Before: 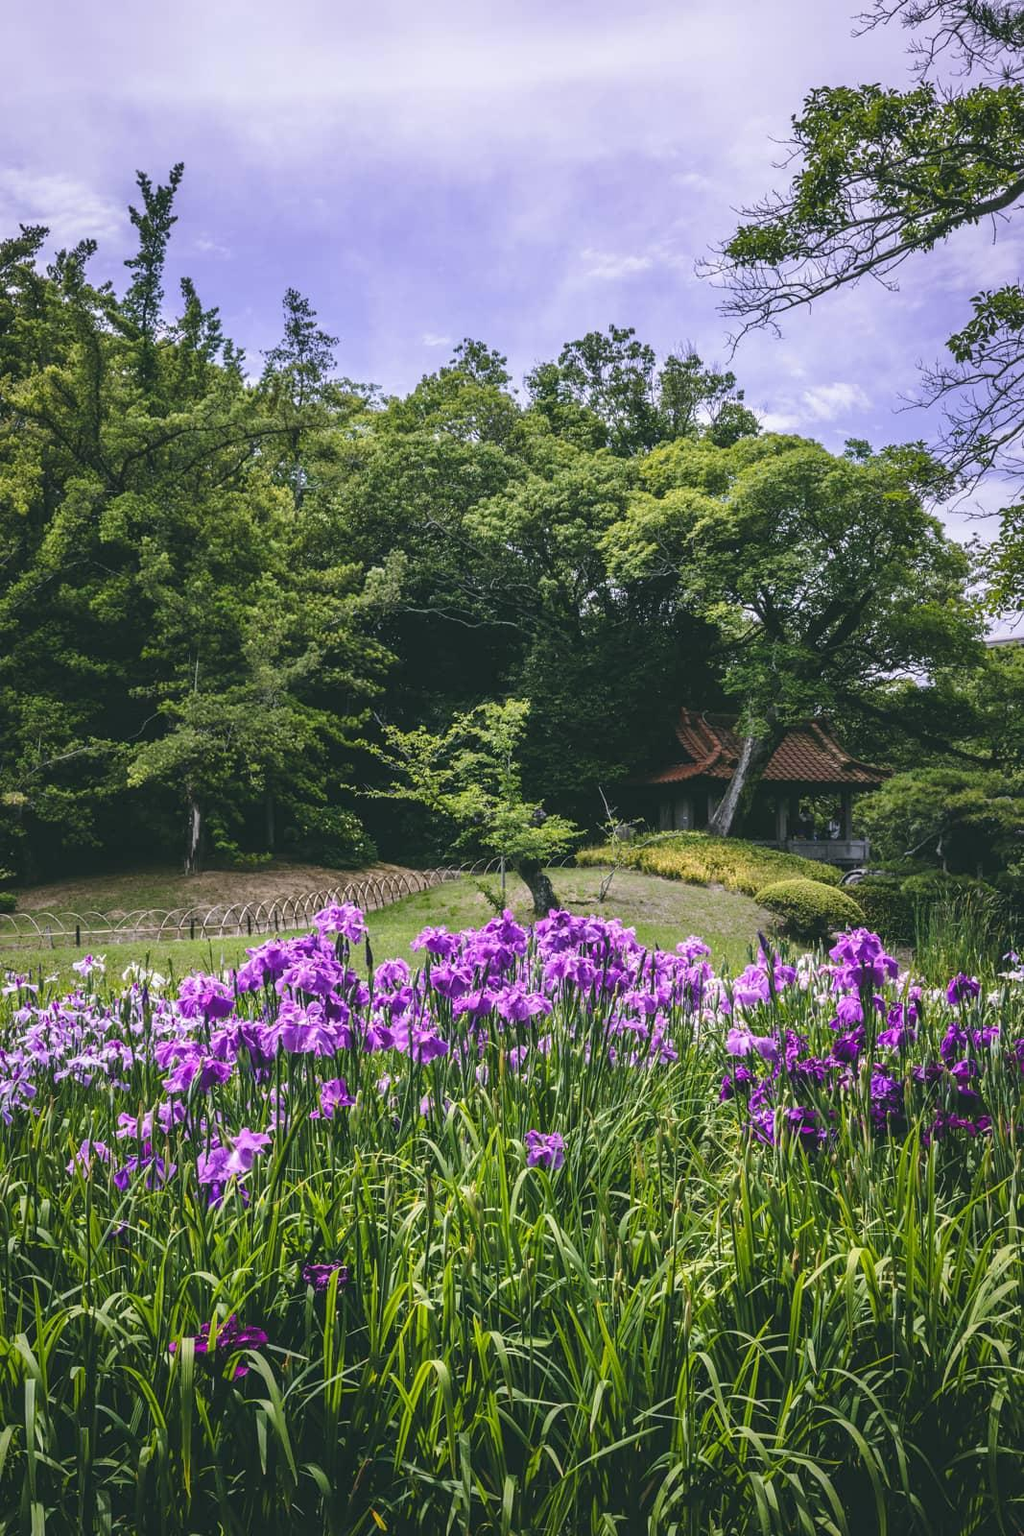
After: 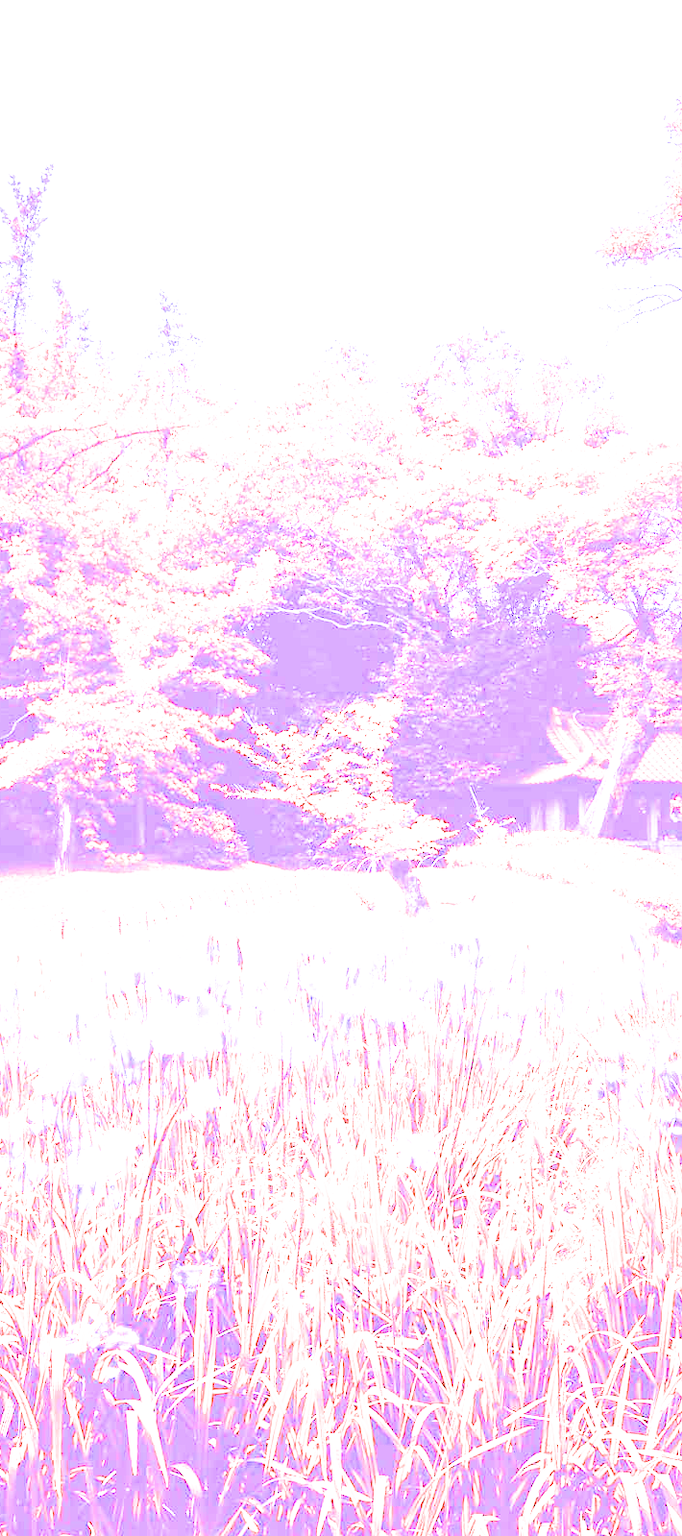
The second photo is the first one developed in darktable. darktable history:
crop and rotate: left 12.673%, right 20.66%
exposure: black level correction 0, exposure 1.625 EV, compensate exposure bias true, compensate highlight preservation false
white balance: red 8, blue 8
filmic rgb: black relative exposure -5 EV, white relative exposure 3.5 EV, hardness 3.19, contrast 1.2, highlights saturation mix -50%
